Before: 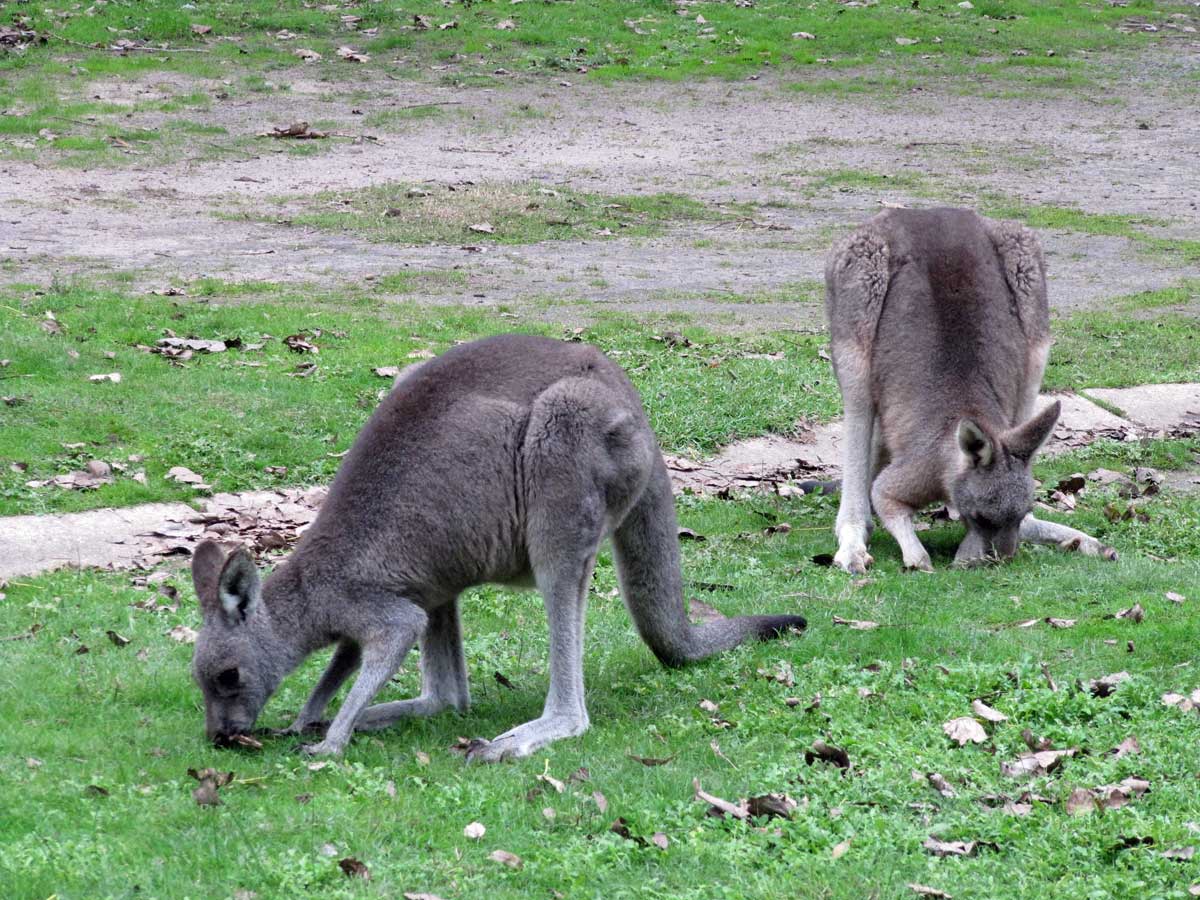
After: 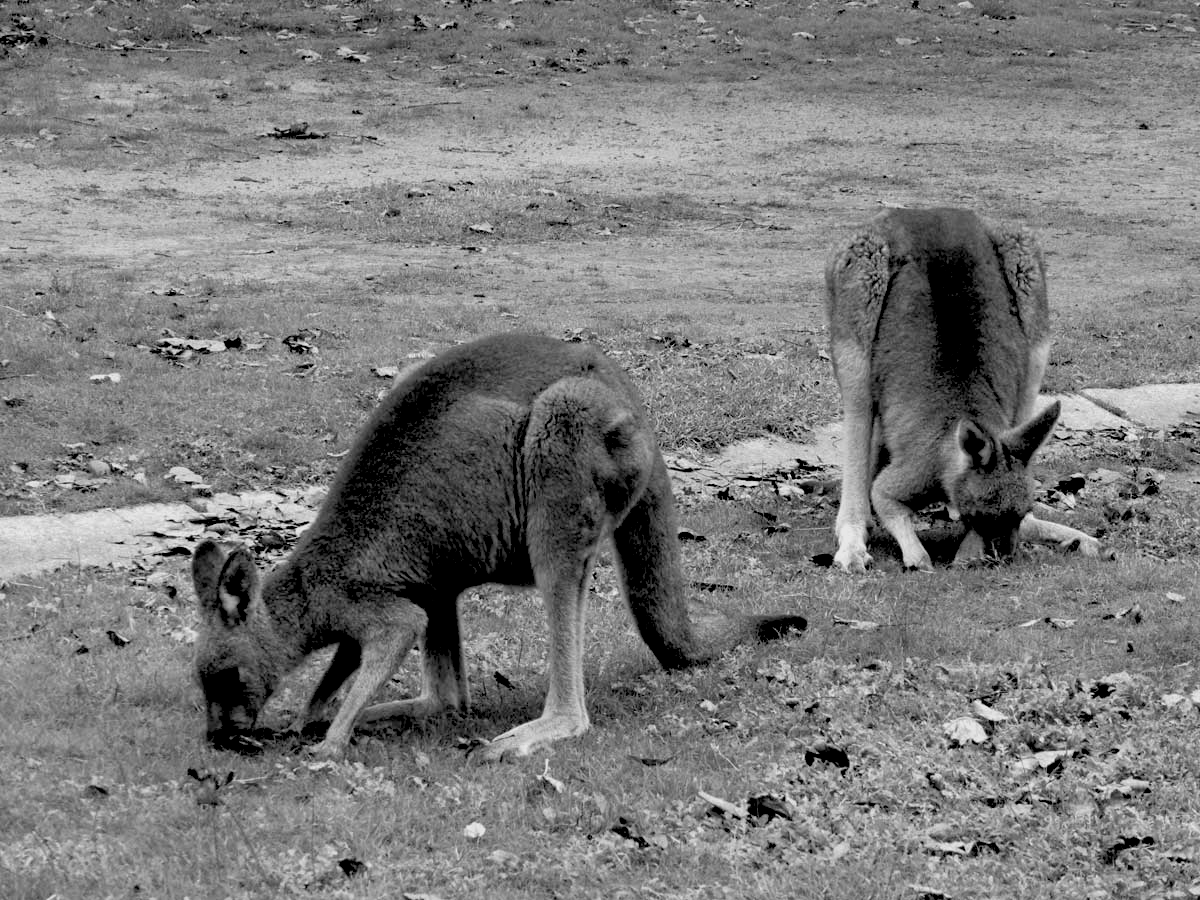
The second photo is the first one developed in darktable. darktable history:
monochrome: a 32, b 64, size 2.3
exposure: black level correction 0.046, exposure -0.228 EV, compensate highlight preservation false
